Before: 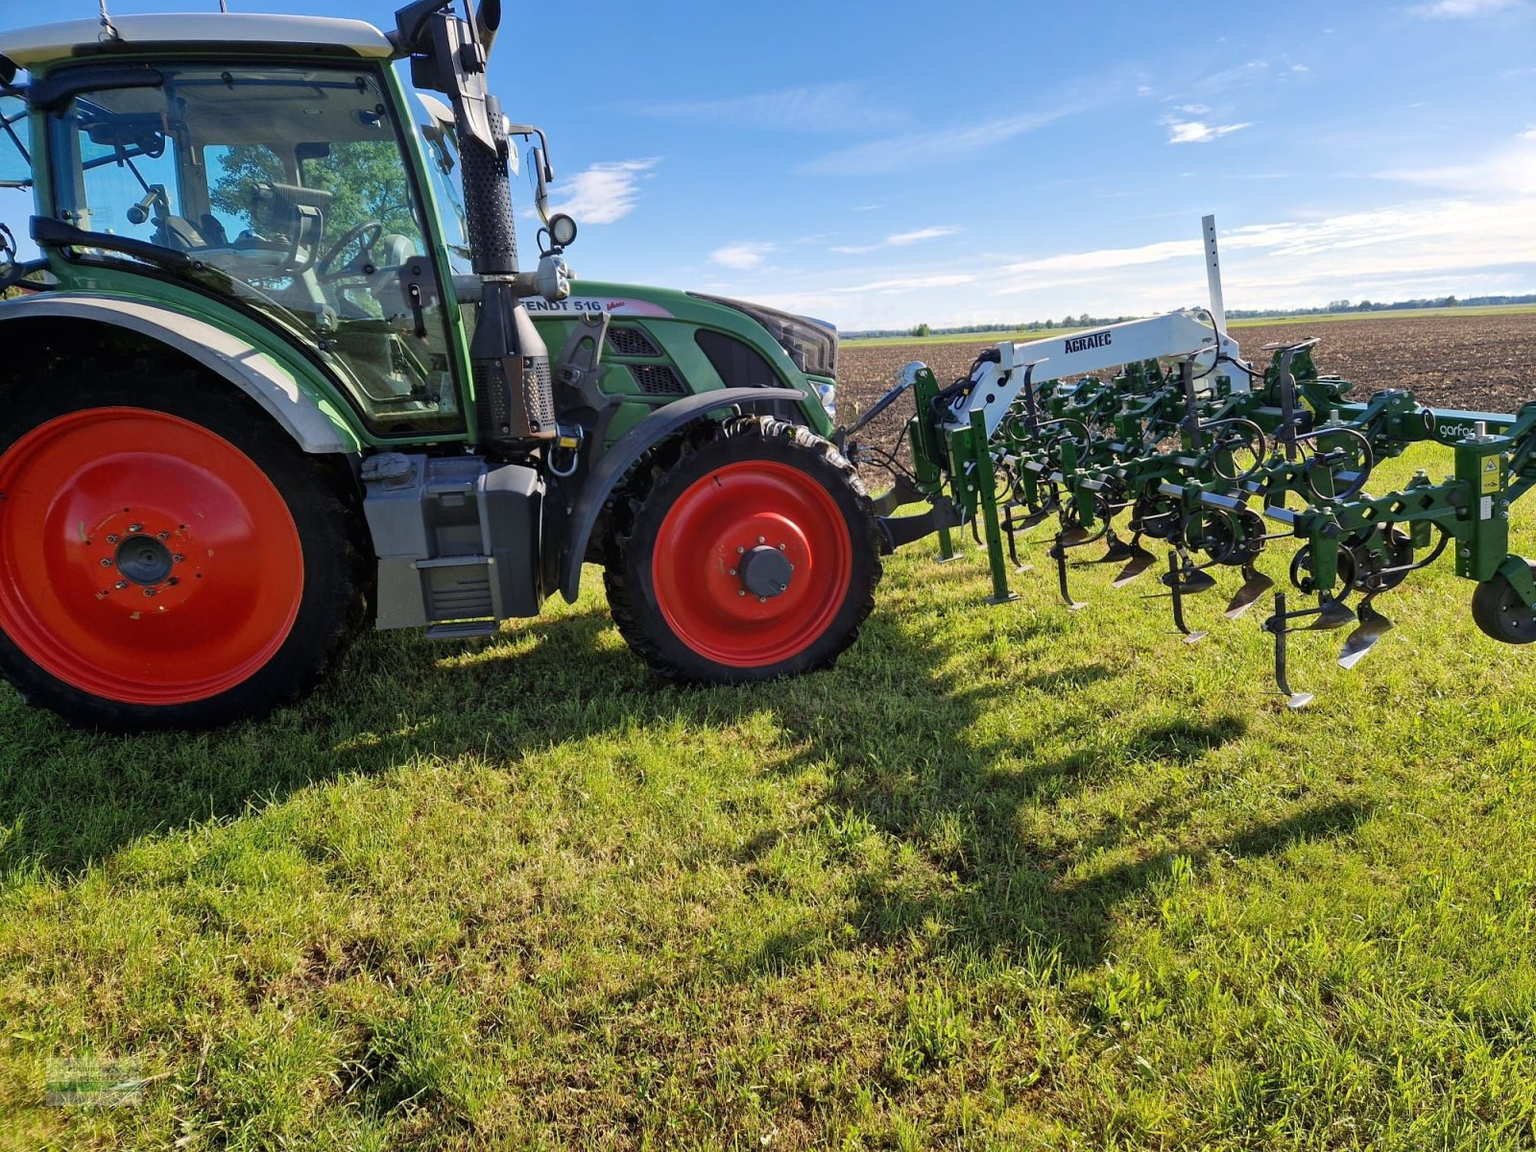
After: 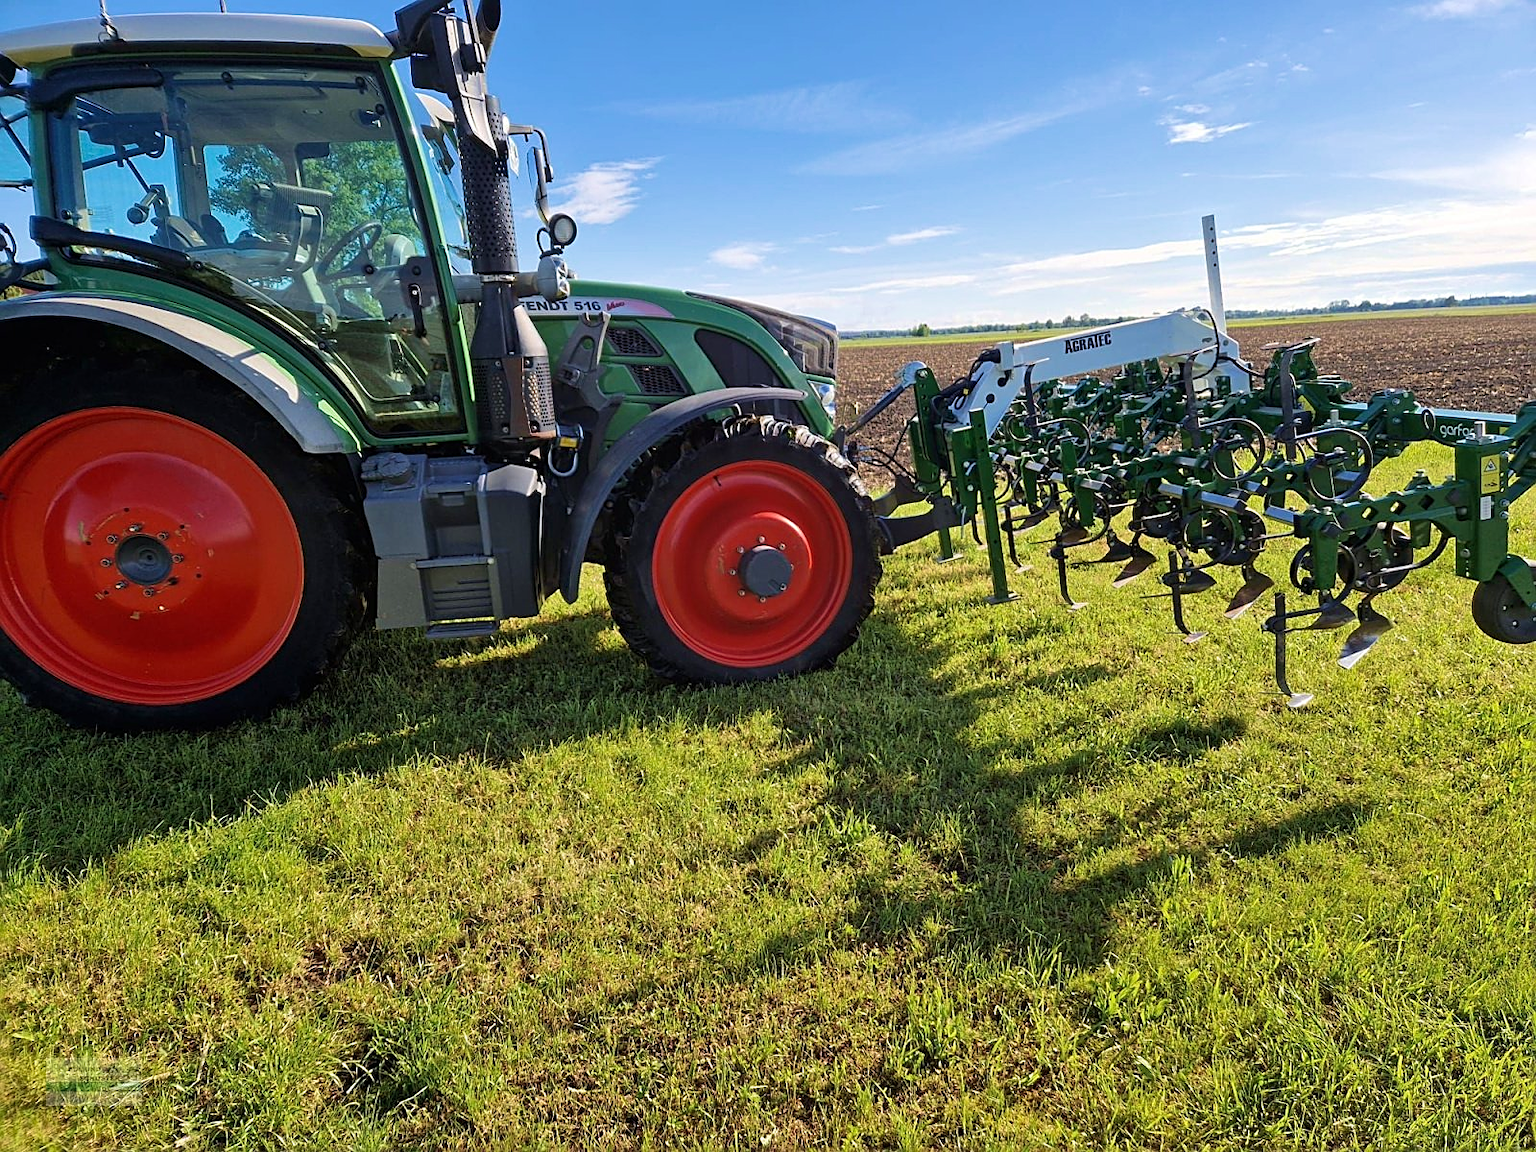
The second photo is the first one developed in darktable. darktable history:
sharpen: on, module defaults
velvia: strength 27.01%
